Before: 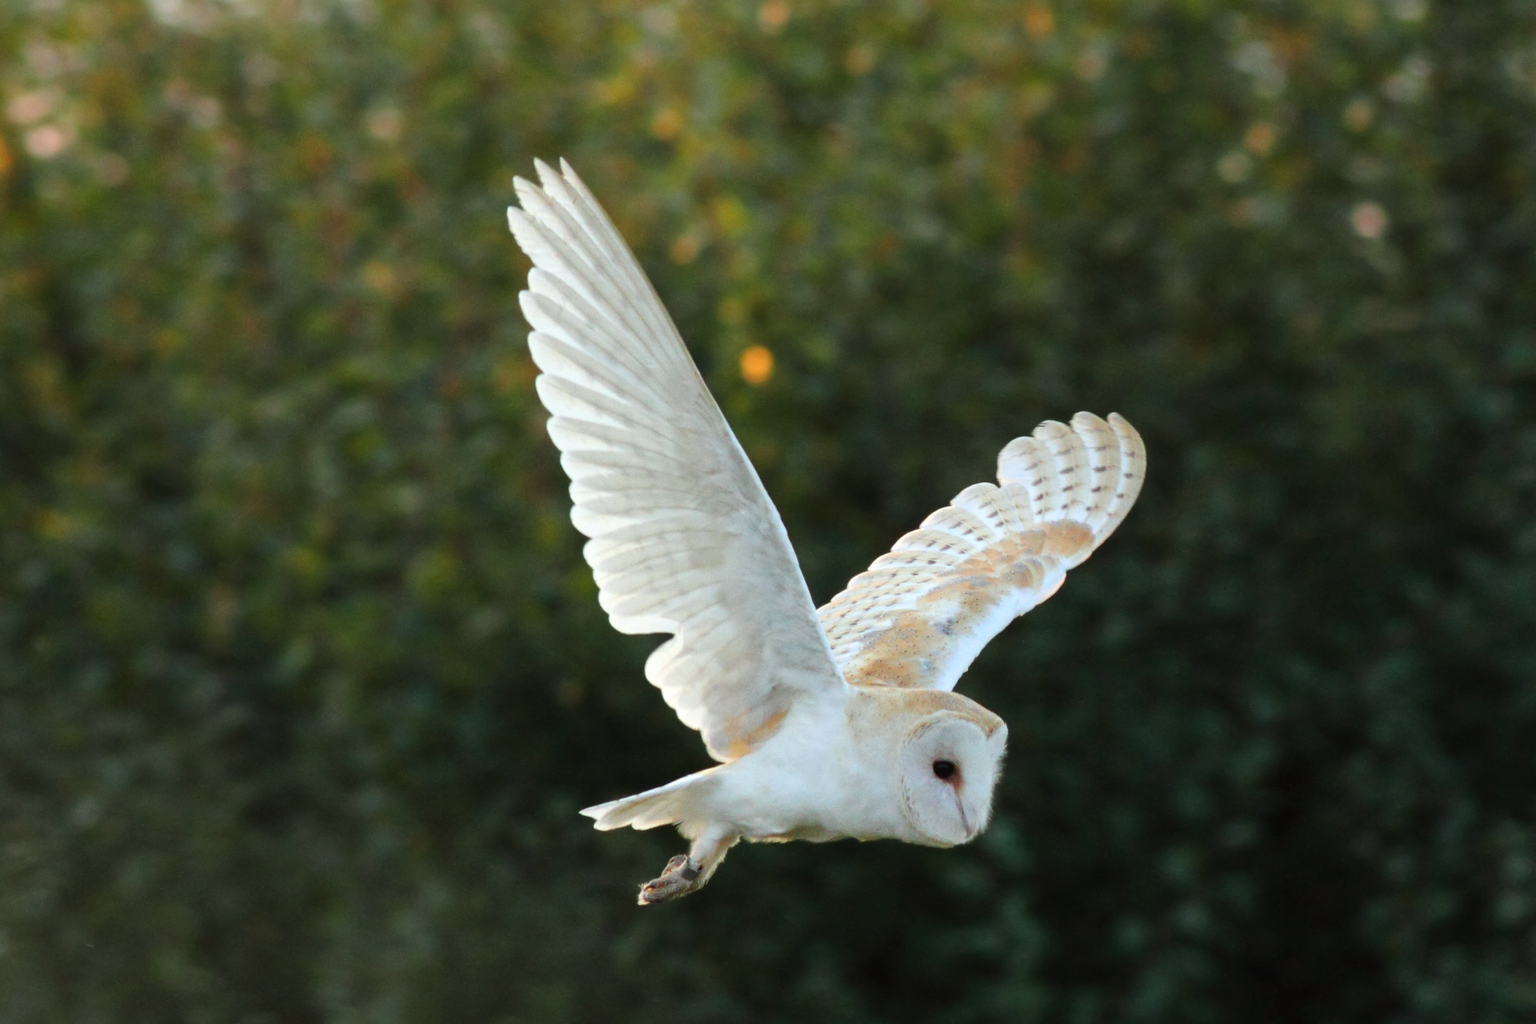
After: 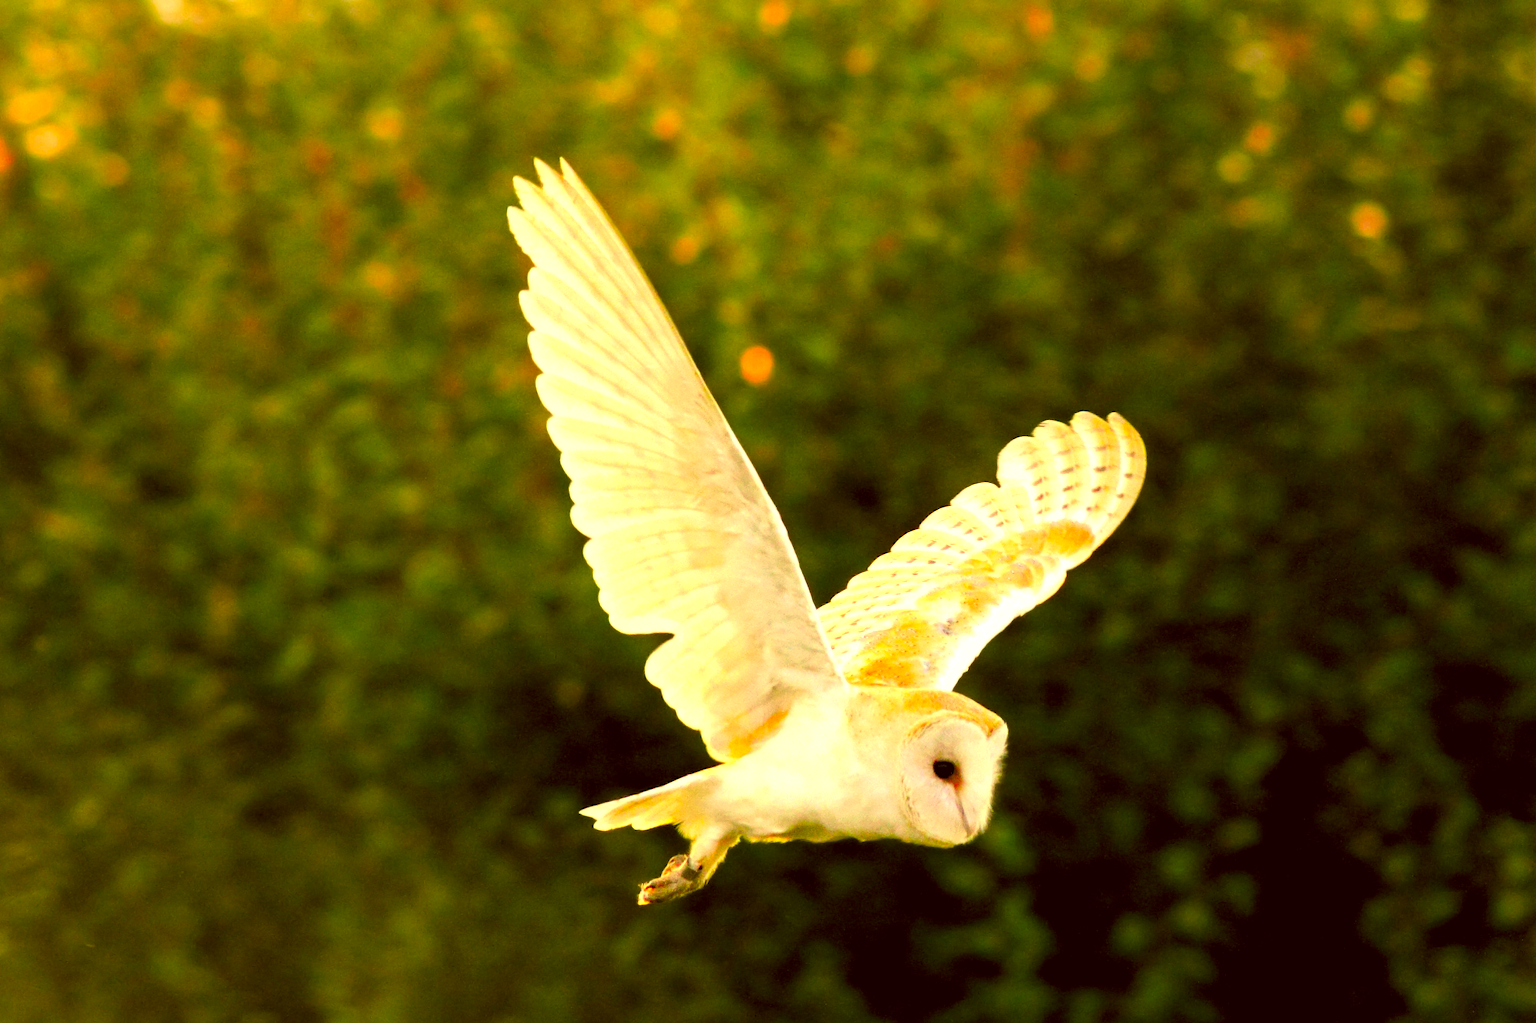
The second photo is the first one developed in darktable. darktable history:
exposure: exposure 0.657 EV, compensate highlight preservation false
rgb levels: levels [[0.01, 0.419, 0.839], [0, 0.5, 1], [0, 0.5, 1]]
color correction: highlights a* 10.44, highlights b* 30.04, shadows a* 2.73, shadows b* 17.51, saturation 1.72
